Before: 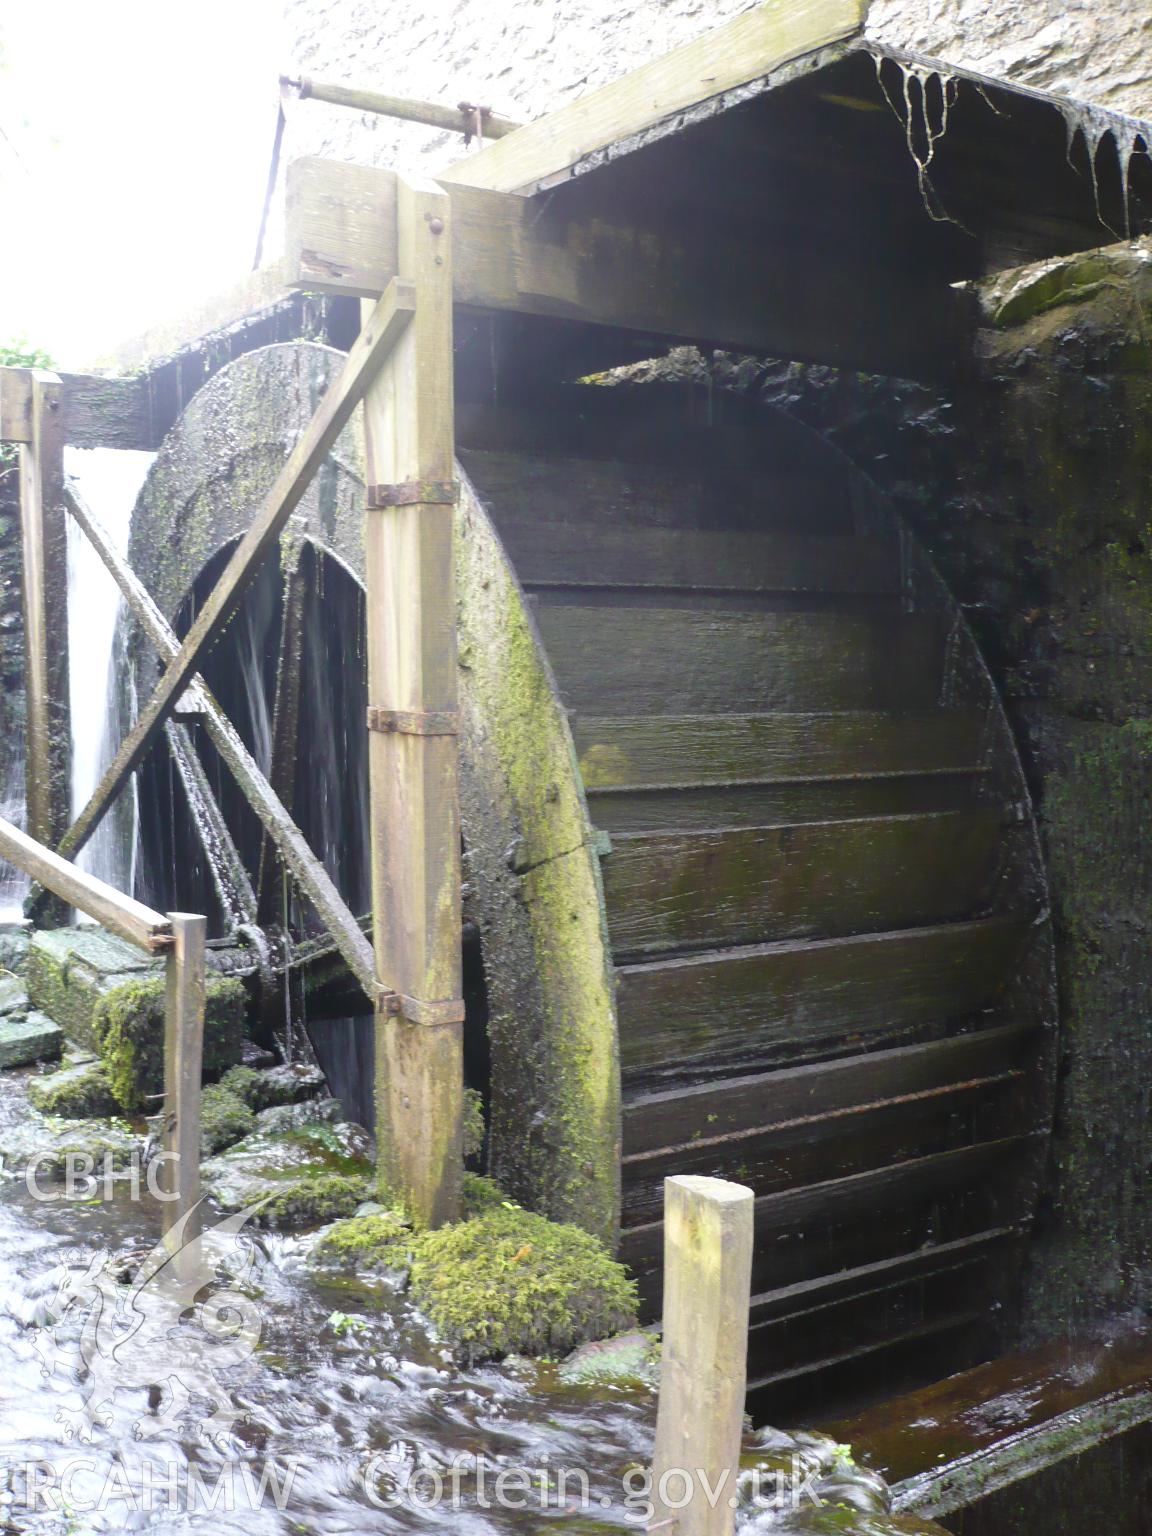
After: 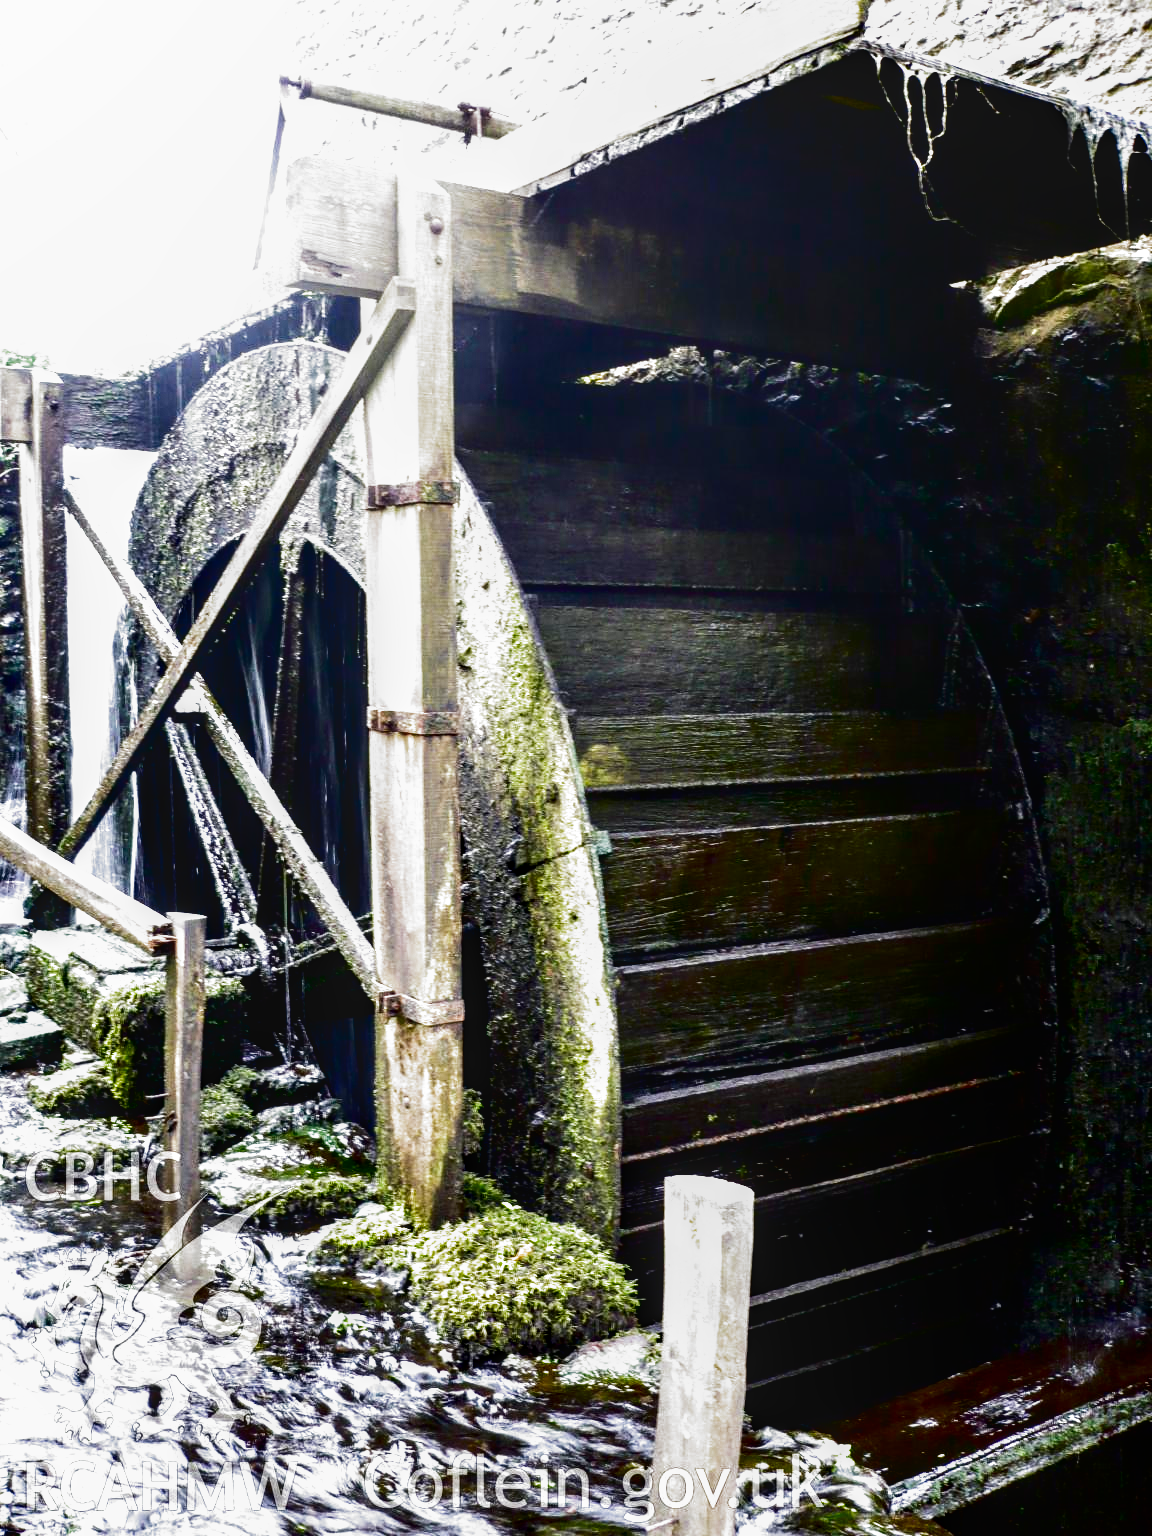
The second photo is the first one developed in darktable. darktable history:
filmic rgb: black relative exposure -8.18 EV, white relative exposure 2.2 EV, target white luminance 99.971%, hardness 7.06, latitude 75.12%, contrast 1.325, highlights saturation mix -2.86%, shadows ↔ highlights balance 29.84%, add noise in highlights 0.001, preserve chrominance no, color science v3 (2019), use custom middle-gray values true, contrast in highlights soft
local contrast: on, module defaults
contrast brightness saturation: contrast 0.191, brightness -0.238, saturation 0.105
contrast equalizer: octaves 7, y [[0.6 ×6], [0.55 ×6], [0 ×6], [0 ×6], [0 ×6]]
